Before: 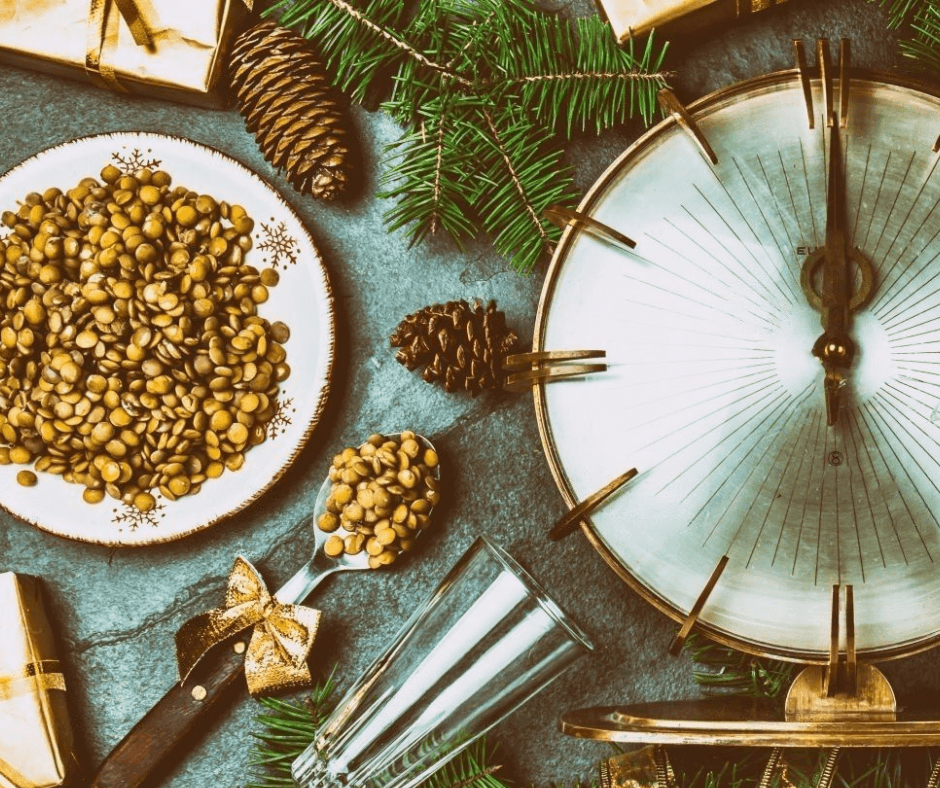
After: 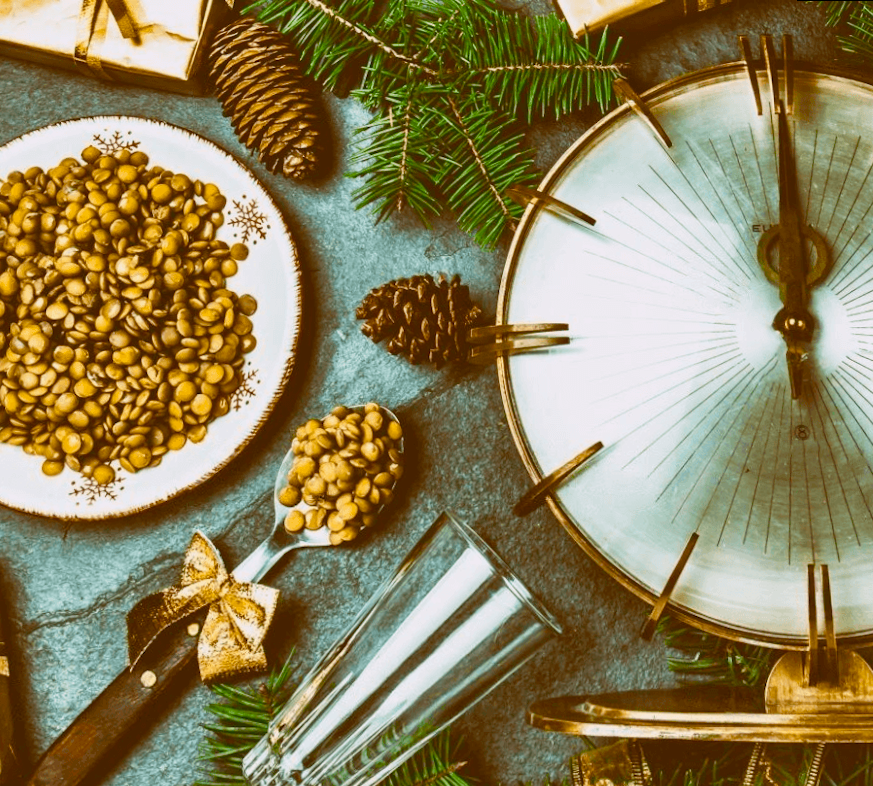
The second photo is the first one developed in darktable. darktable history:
color balance rgb: perceptual saturation grading › global saturation 35%, perceptual saturation grading › highlights -30%, perceptual saturation grading › shadows 35%, perceptual brilliance grading › global brilliance 3%, perceptual brilliance grading › highlights -3%, perceptual brilliance grading › shadows 3%
rotate and perspective: rotation 0.215°, lens shift (vertical) -0.139, crop left 0.069, crop right 0.939, crop top 0.002, crop bottom 0.996
